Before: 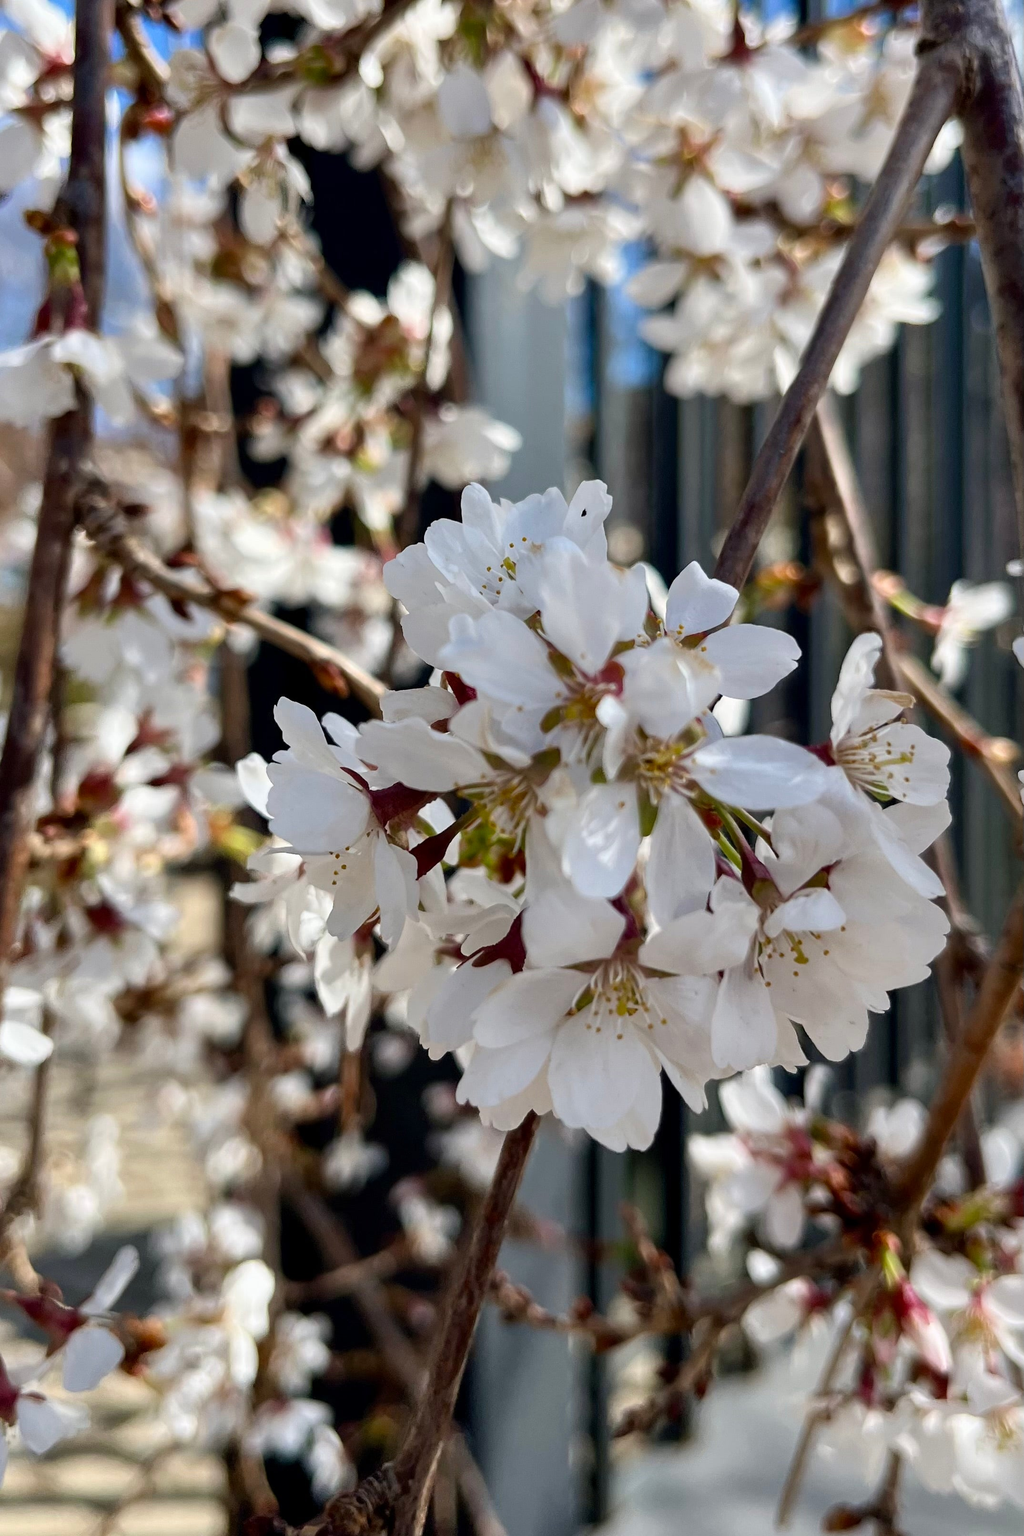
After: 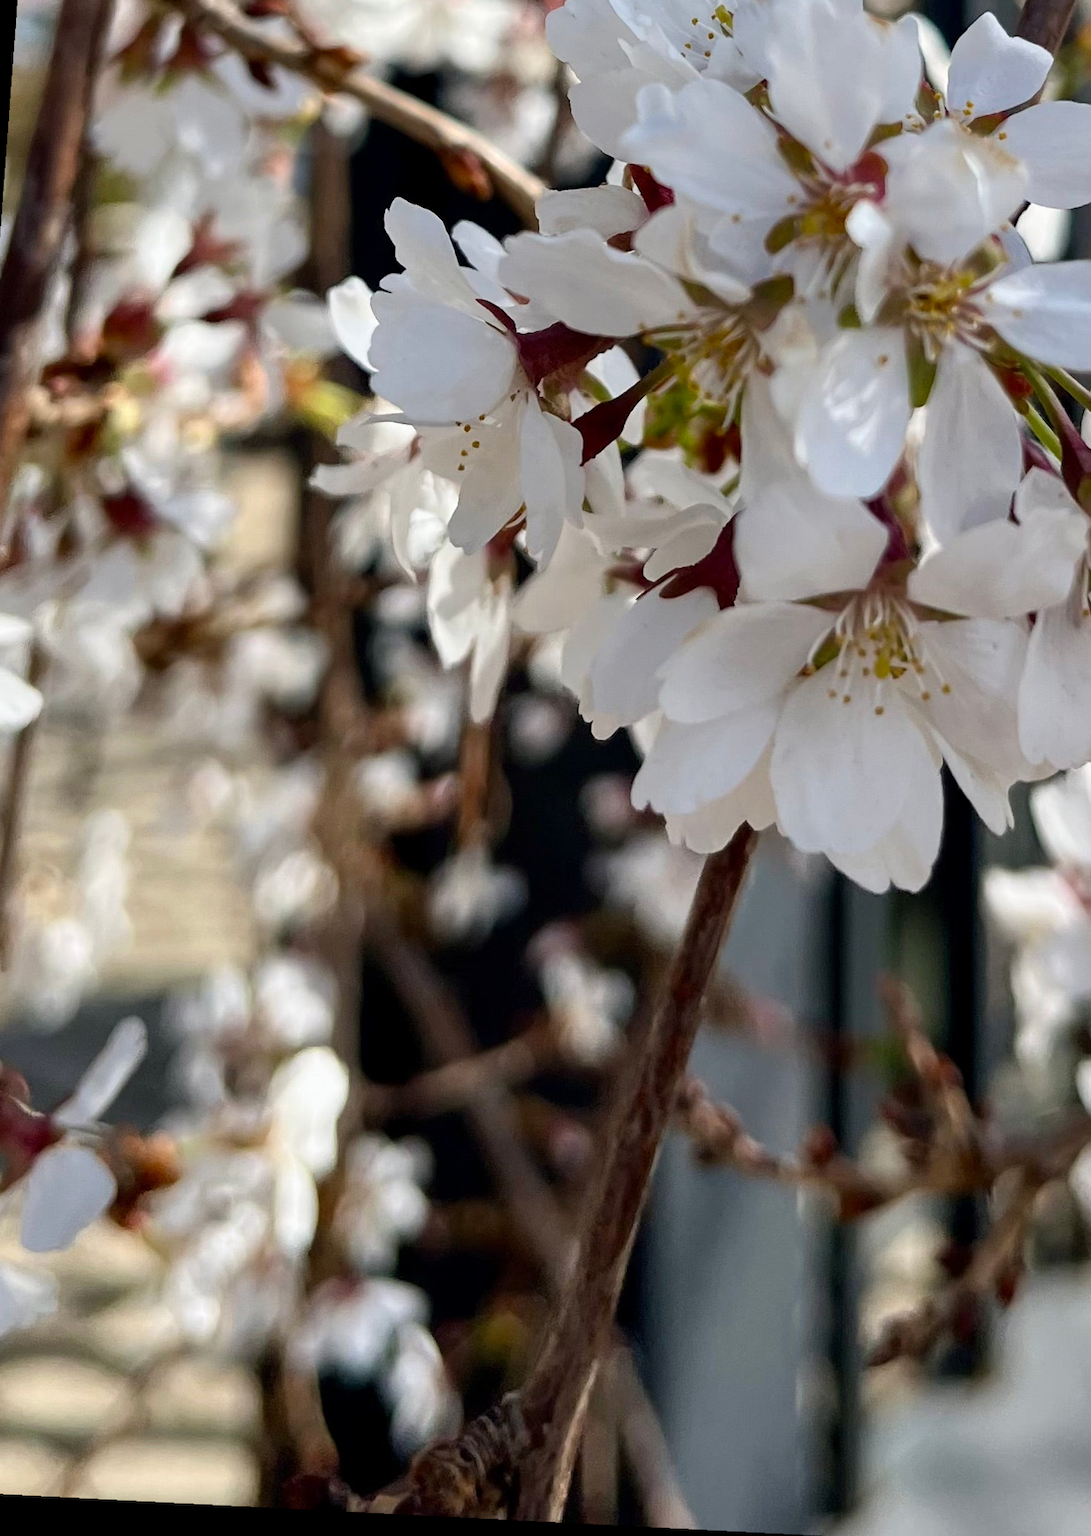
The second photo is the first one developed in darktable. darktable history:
crop and rotate: angle -0.82°, left 3.85%, top 31.828%, right 27.992%
rotate and perspective: rotation 0.128°, lens shift (vertical) -0.181, lens shift (horizontal) -0.044, shear 0.001, automatic cropping off
